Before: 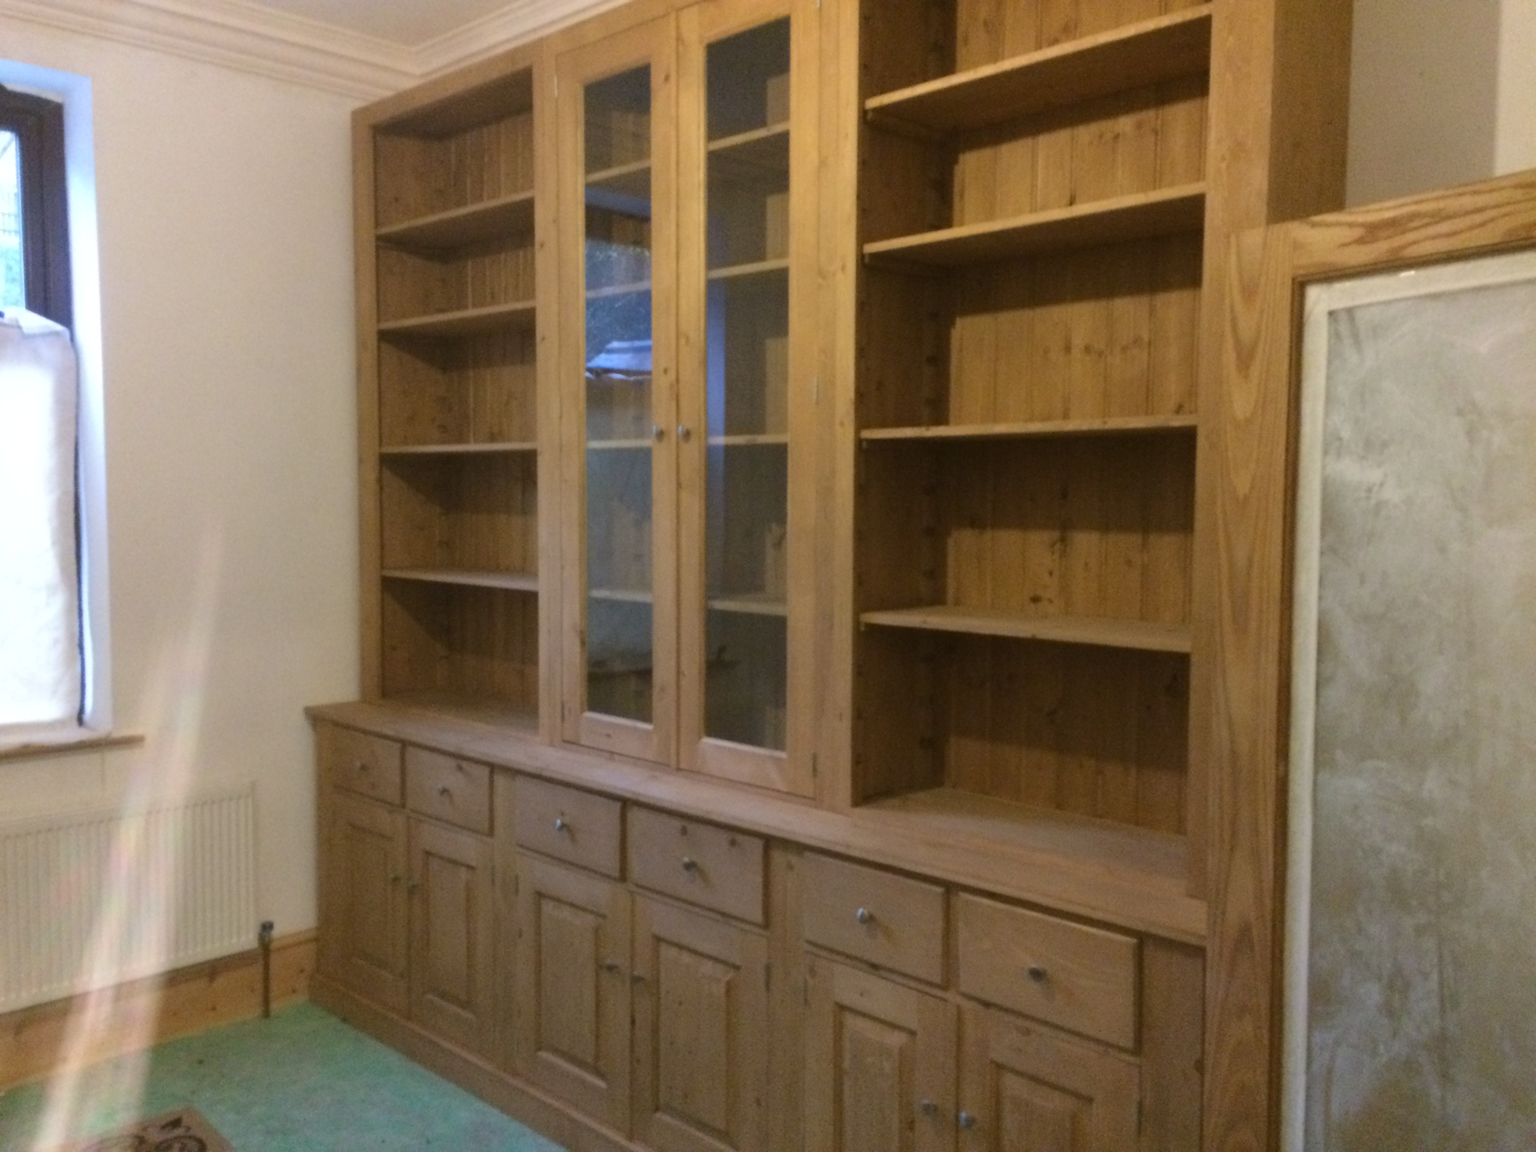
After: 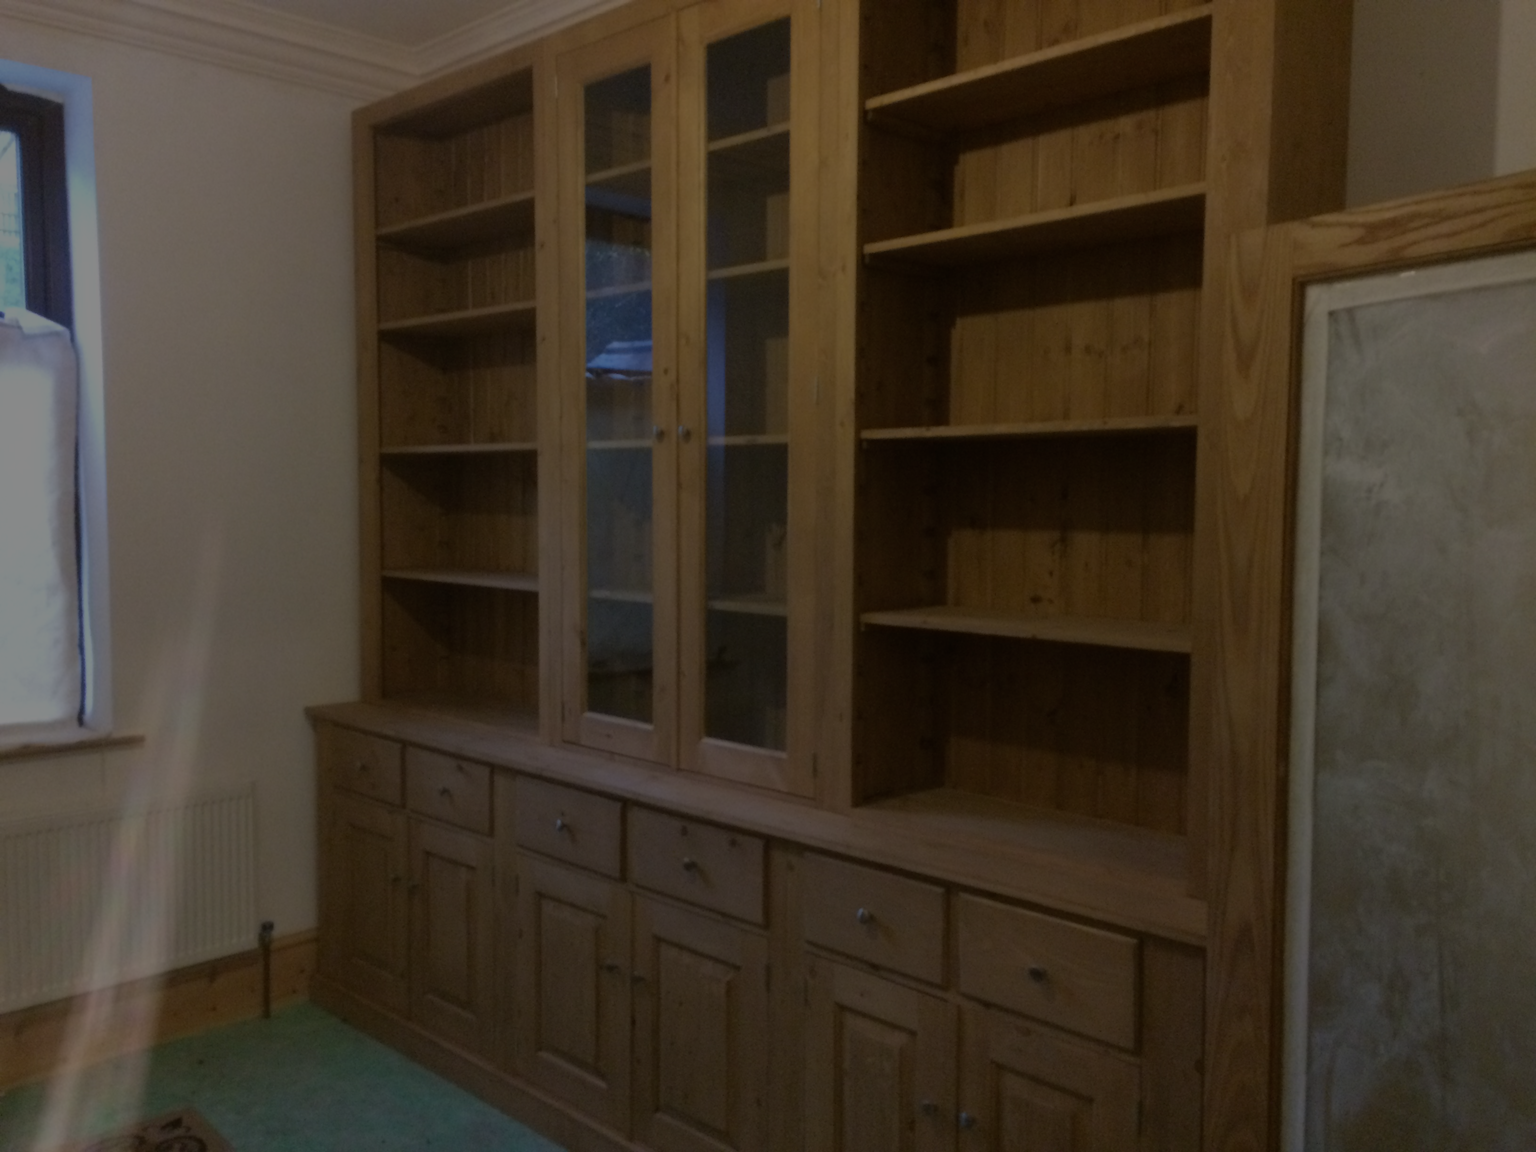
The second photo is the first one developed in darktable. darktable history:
exposure: exposure -2.002 EV, compensate highlight preservation false
